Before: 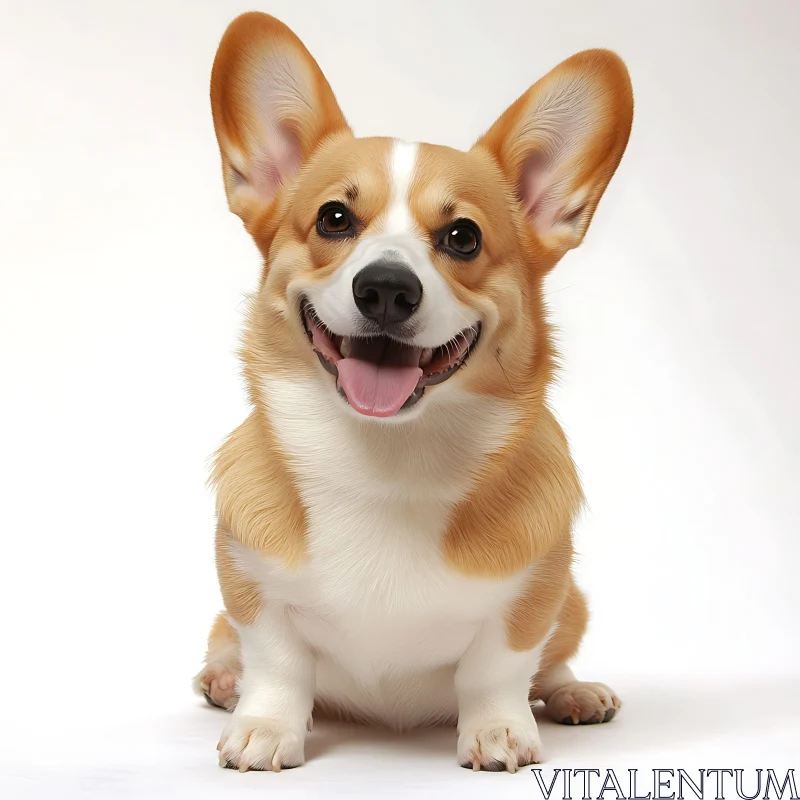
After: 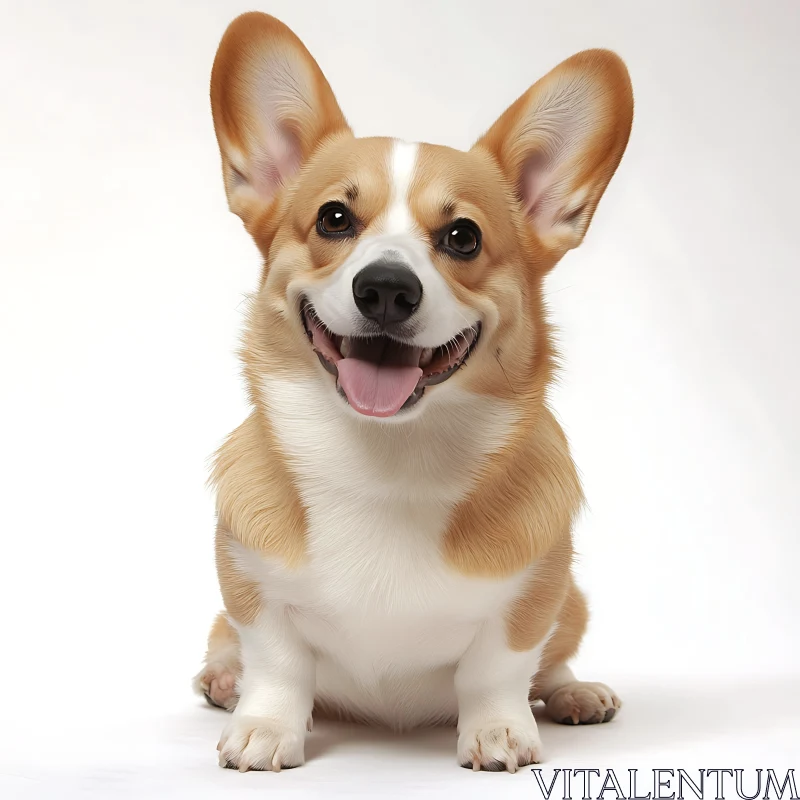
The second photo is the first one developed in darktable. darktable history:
color correction: highlights b* -0.017, saturation 0.829
